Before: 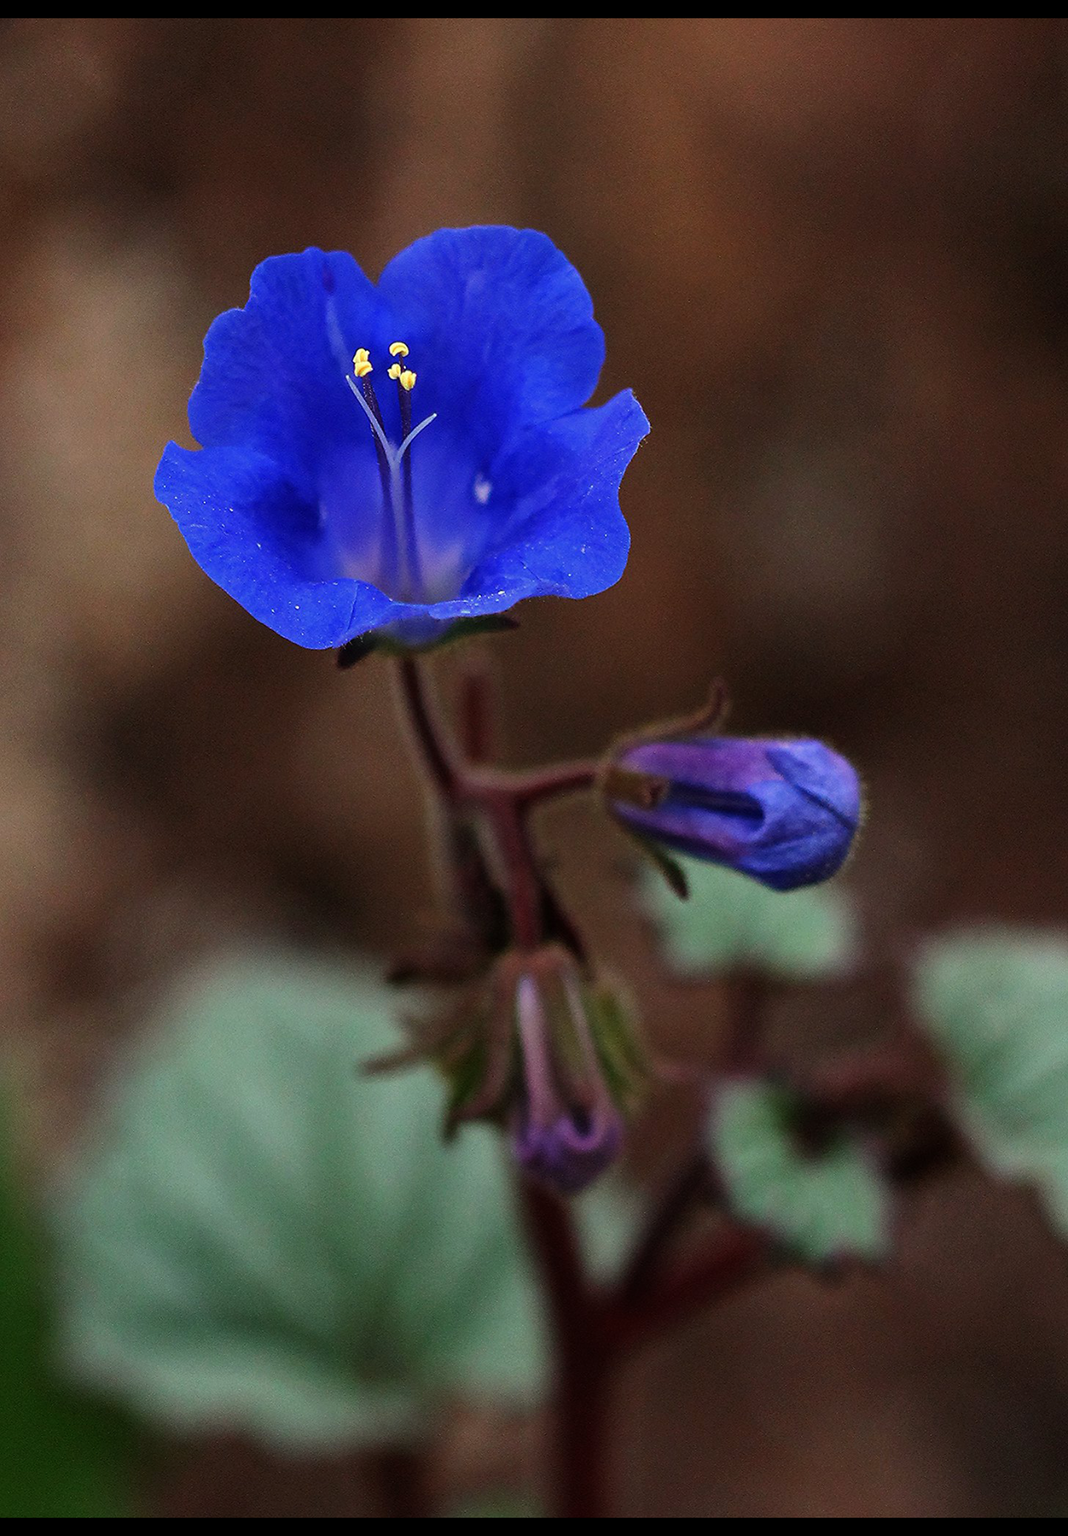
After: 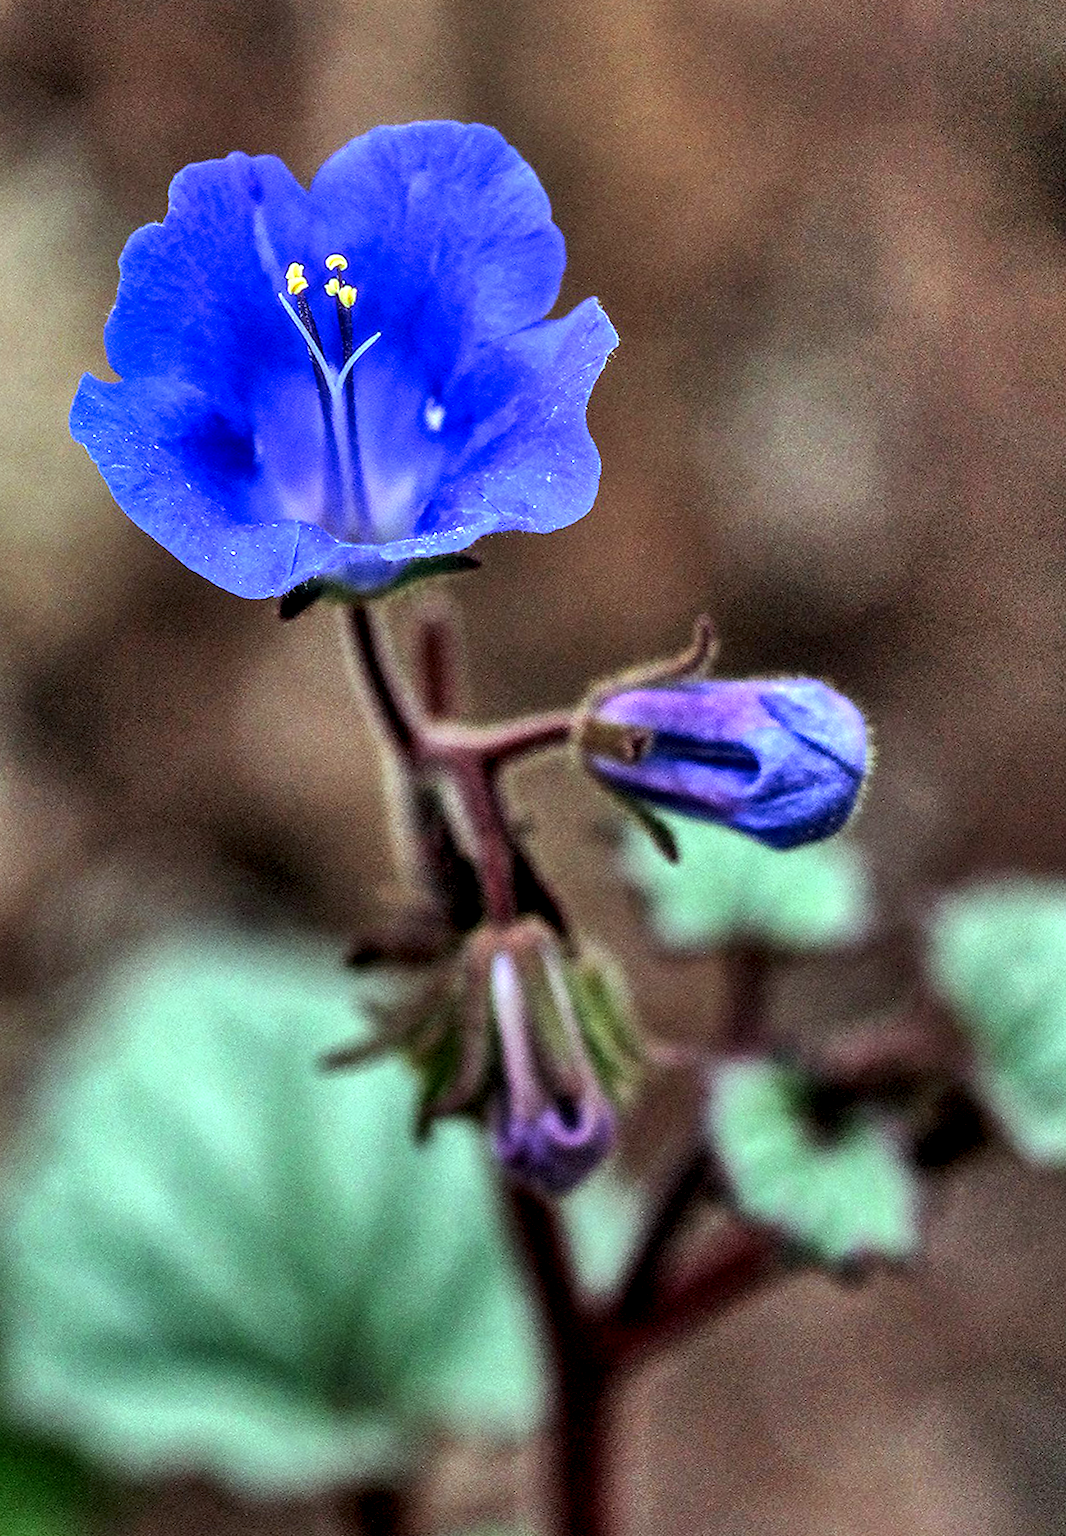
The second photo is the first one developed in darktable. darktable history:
local contrast: highlights 19%, detail 186%
color balance: mode lift, gamma, gain (sRGB), lift [0.997, 0.979, 1.021, 1.011], gamma [1, 1.084, 0.916, 0.998], gain [1, 0.87, 1.13, 1.101], contrast 4.55%, contrast fulcrum 38.24%, output saturation 104.09%
shadows and highlights: shadows 75, highlights -25, soften with gaussian
contrast brightness saturation: contrast 0.03, brightness 0.06, saturation 0.13
exposure: exposure 0.493 EV, compensate highlight preservation false
crop and rotate: angle 1.96°, left 5.673%, top 5.673%
